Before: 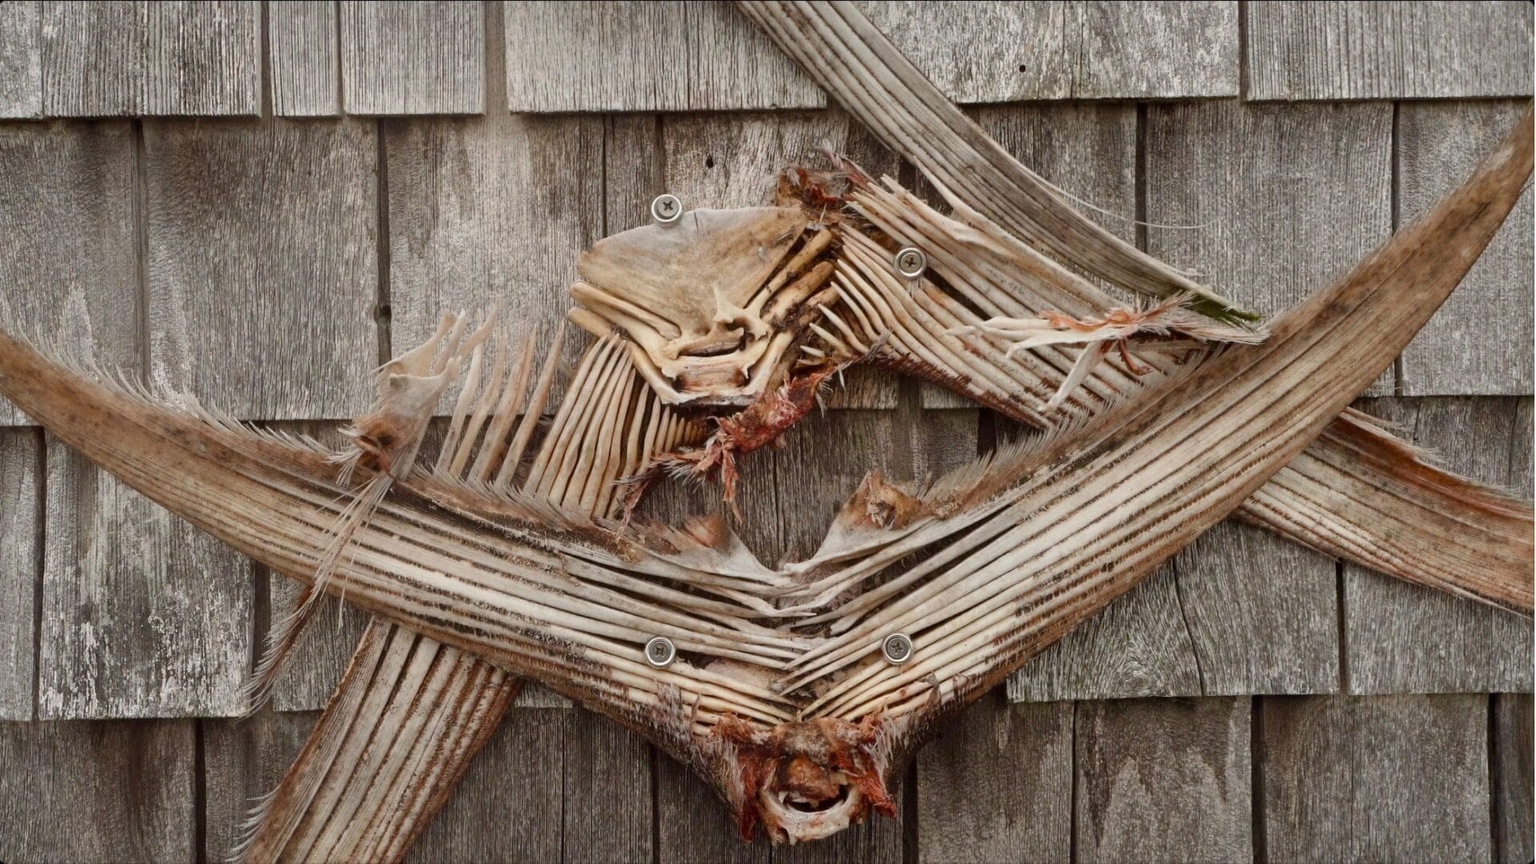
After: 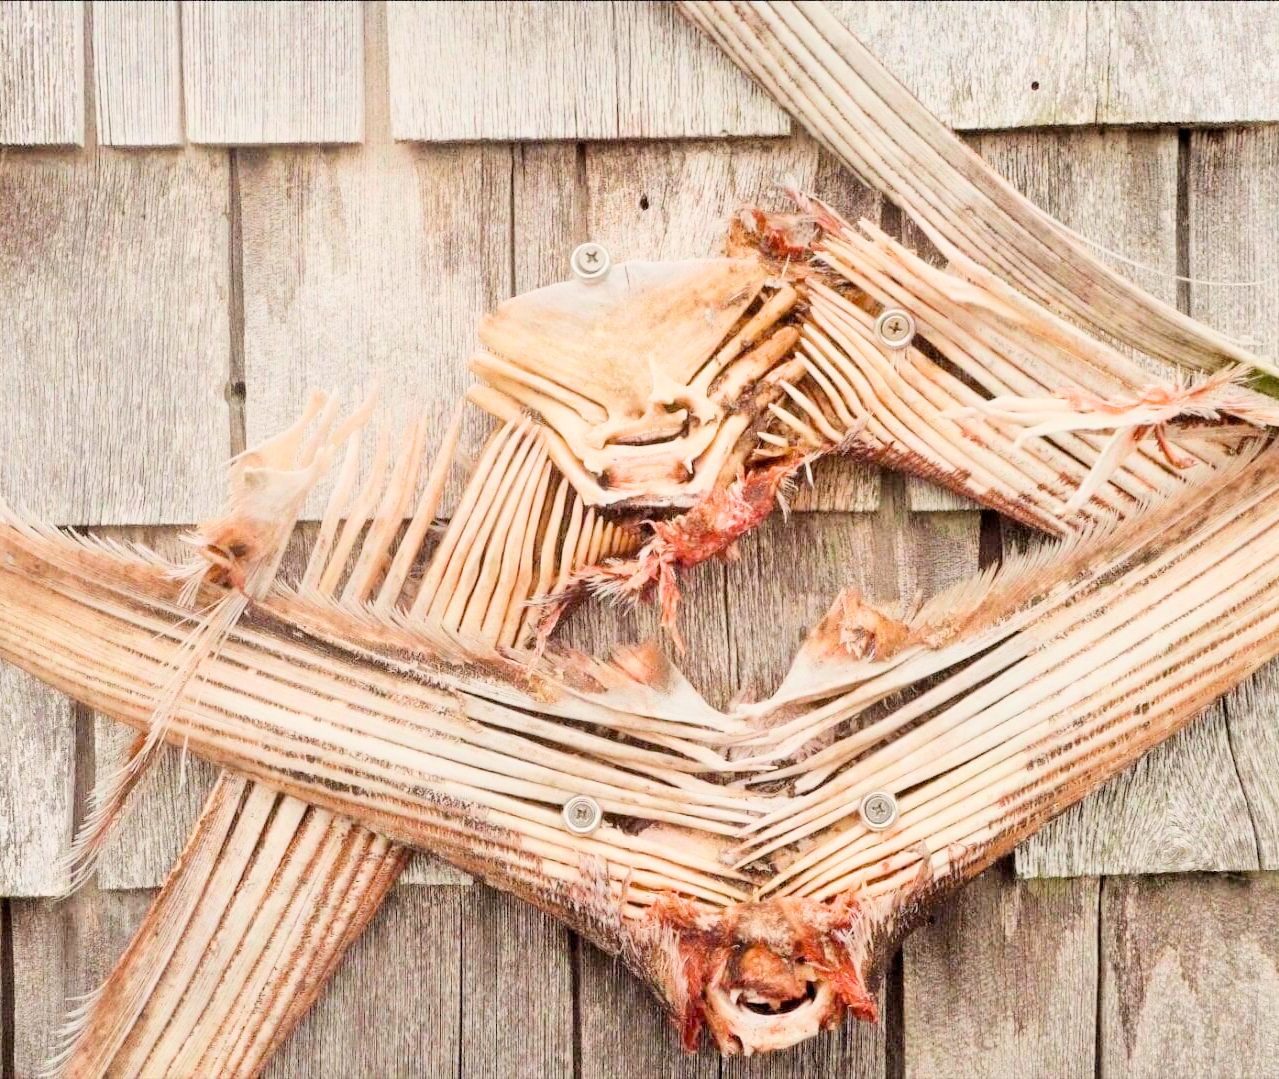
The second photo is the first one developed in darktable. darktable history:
exposure: black level correction 0.001, exposure 2.607 EV, compensate exposure bias true, compensate highlight preservation false
crop and rotate: left 12.673%, right 20.66%
filmic rgb: black relative exposure -6.15 EV, white relative exposure 6.96 EV, hardness 2.23, color science v6 (2022)
